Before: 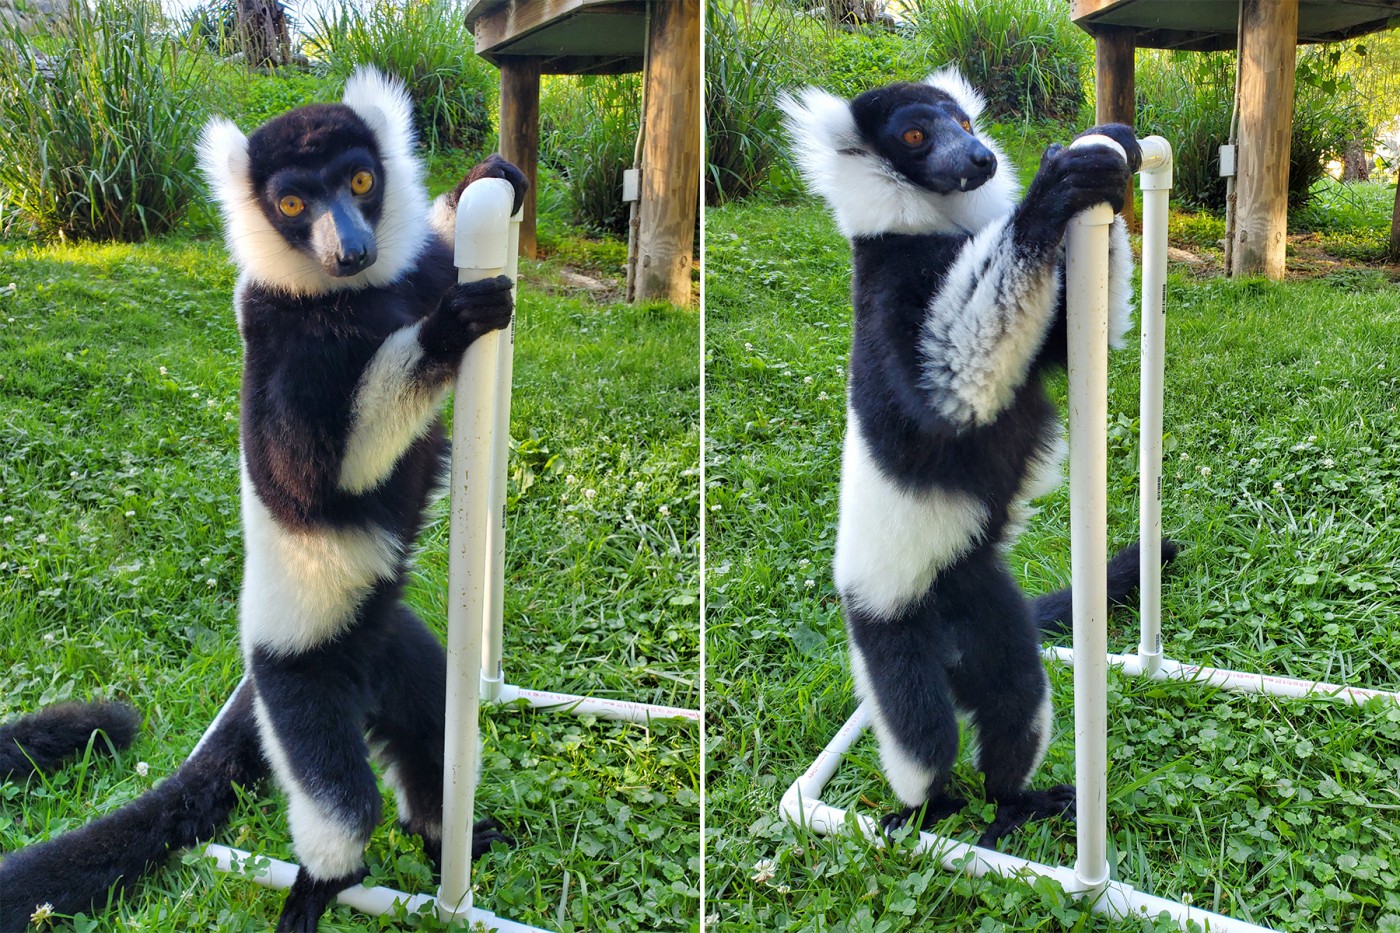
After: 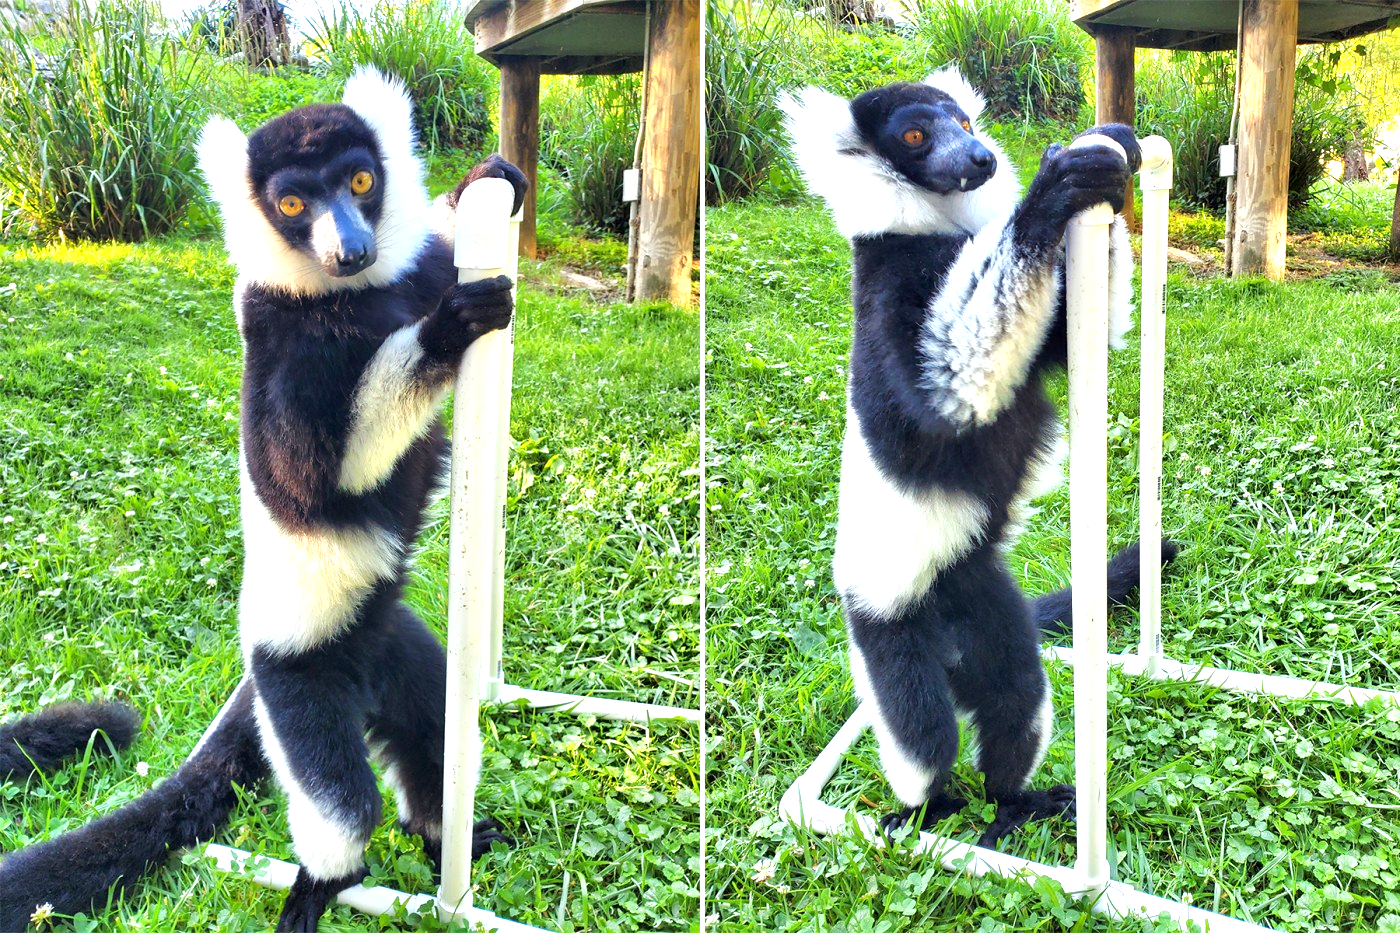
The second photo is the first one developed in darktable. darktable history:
exposure: black level correction 0.001, exposure 1.127 EV, compensate highlight preservation false
